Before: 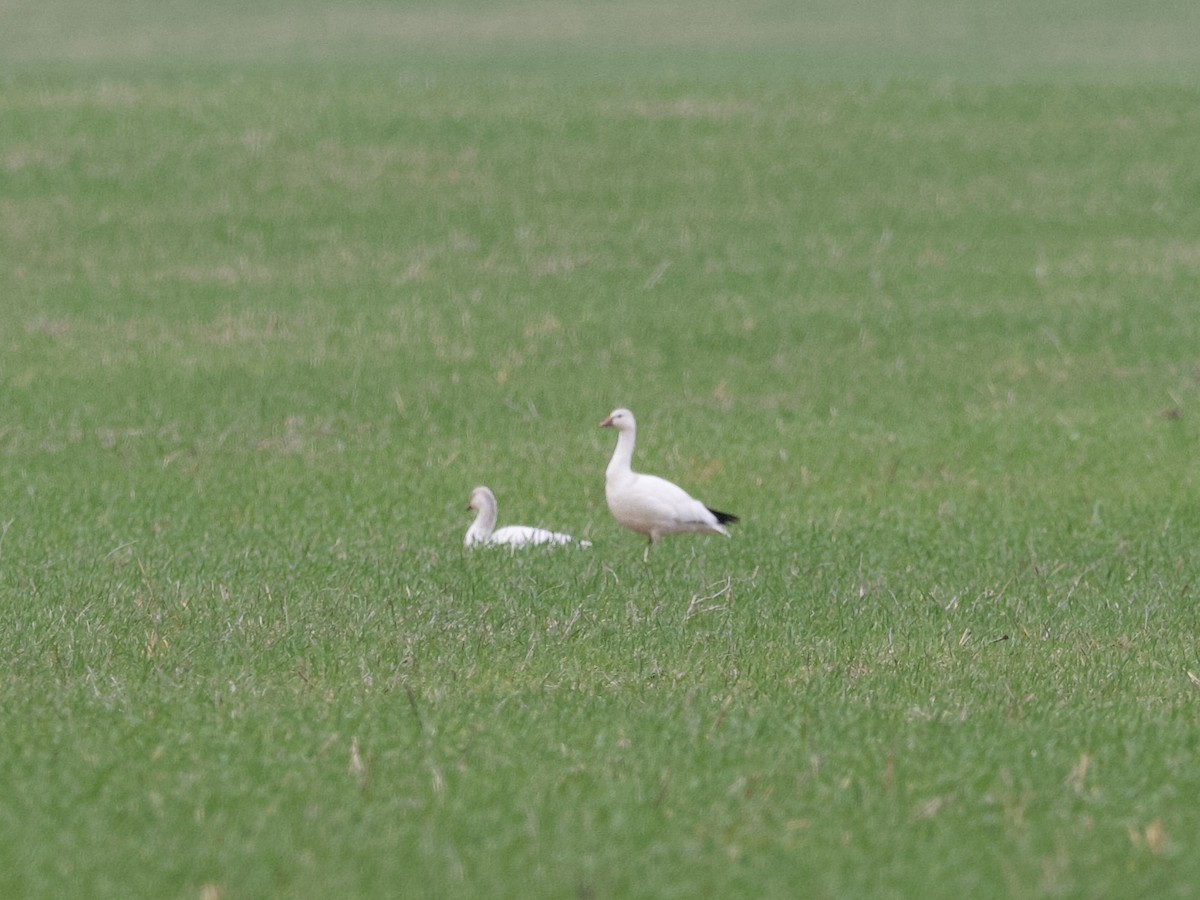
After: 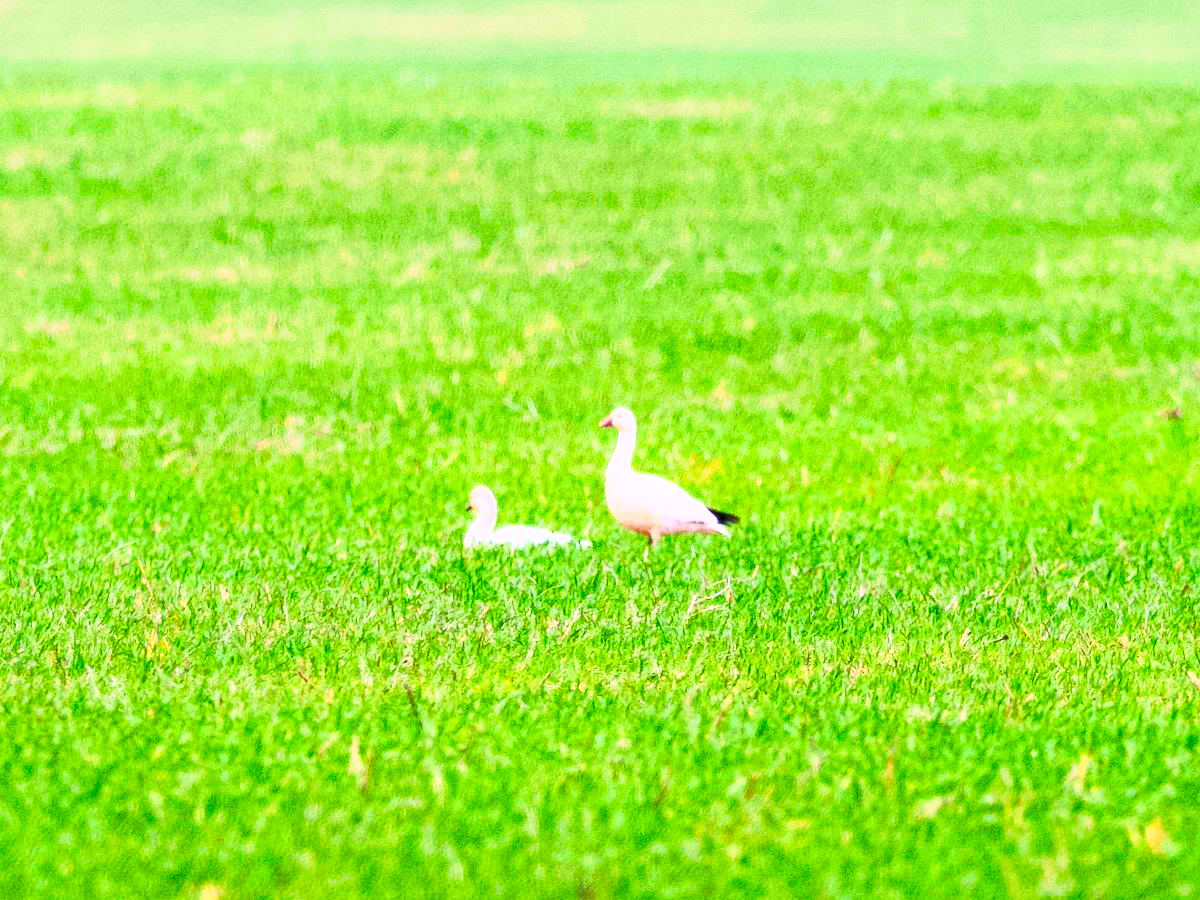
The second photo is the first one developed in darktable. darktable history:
exposure: black level correction 0.01, exposure 0.016 EV, compensate highlight preservation false
color correction: highlights a* 3.06, highlights b* -0.938, shadows a* -0.059, shadows b* 1.93, saturation 0.985
color balance rgb: shadows lift › luminance -22.047%, shadows lift › chroma 9.116%, shadows lift › hue 283.25°, perceptual saturation grading › global saturation 39.147%, perceptual saturation grading › highlights -24.889%, perceptual saturation grading › mid-tones 35.044%, perceptual saturation grading › shadows 35.033%, global vibrance 20%
contrast brightness saturation: contrast 0.987, brightness 0.994, saturation 0.994
